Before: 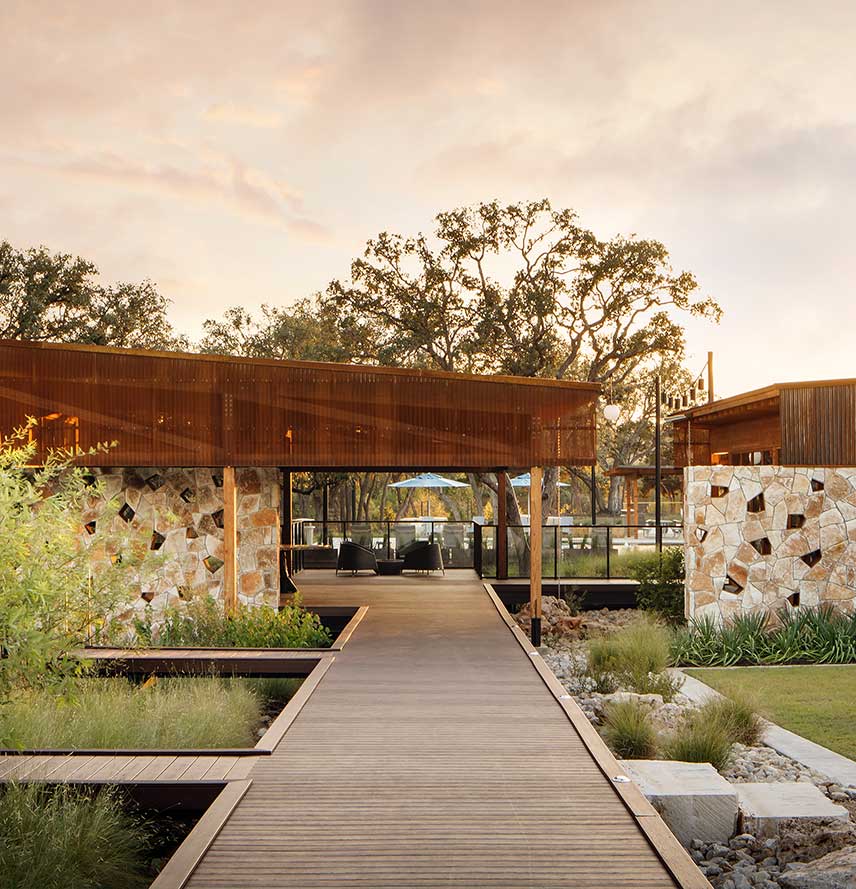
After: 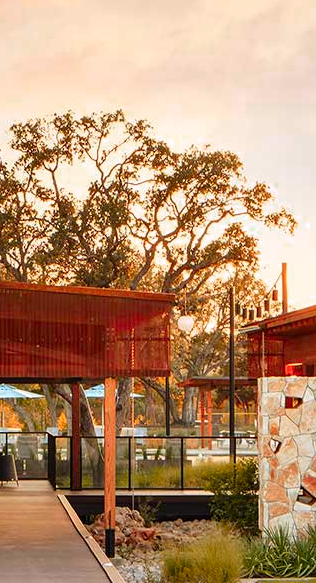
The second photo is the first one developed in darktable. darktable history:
crop and rotate: left 49.936%, top 10.094%, right 13.136%, bottom 24.256%
color zones: curves: ch0 [(0.473, 0.374) (0.742, 0.784)]; ch1 [(0.354, 0.737) (0.742, 0.705)]; ch2 [(0.318, 0.421) (0.758, 0.532)]
